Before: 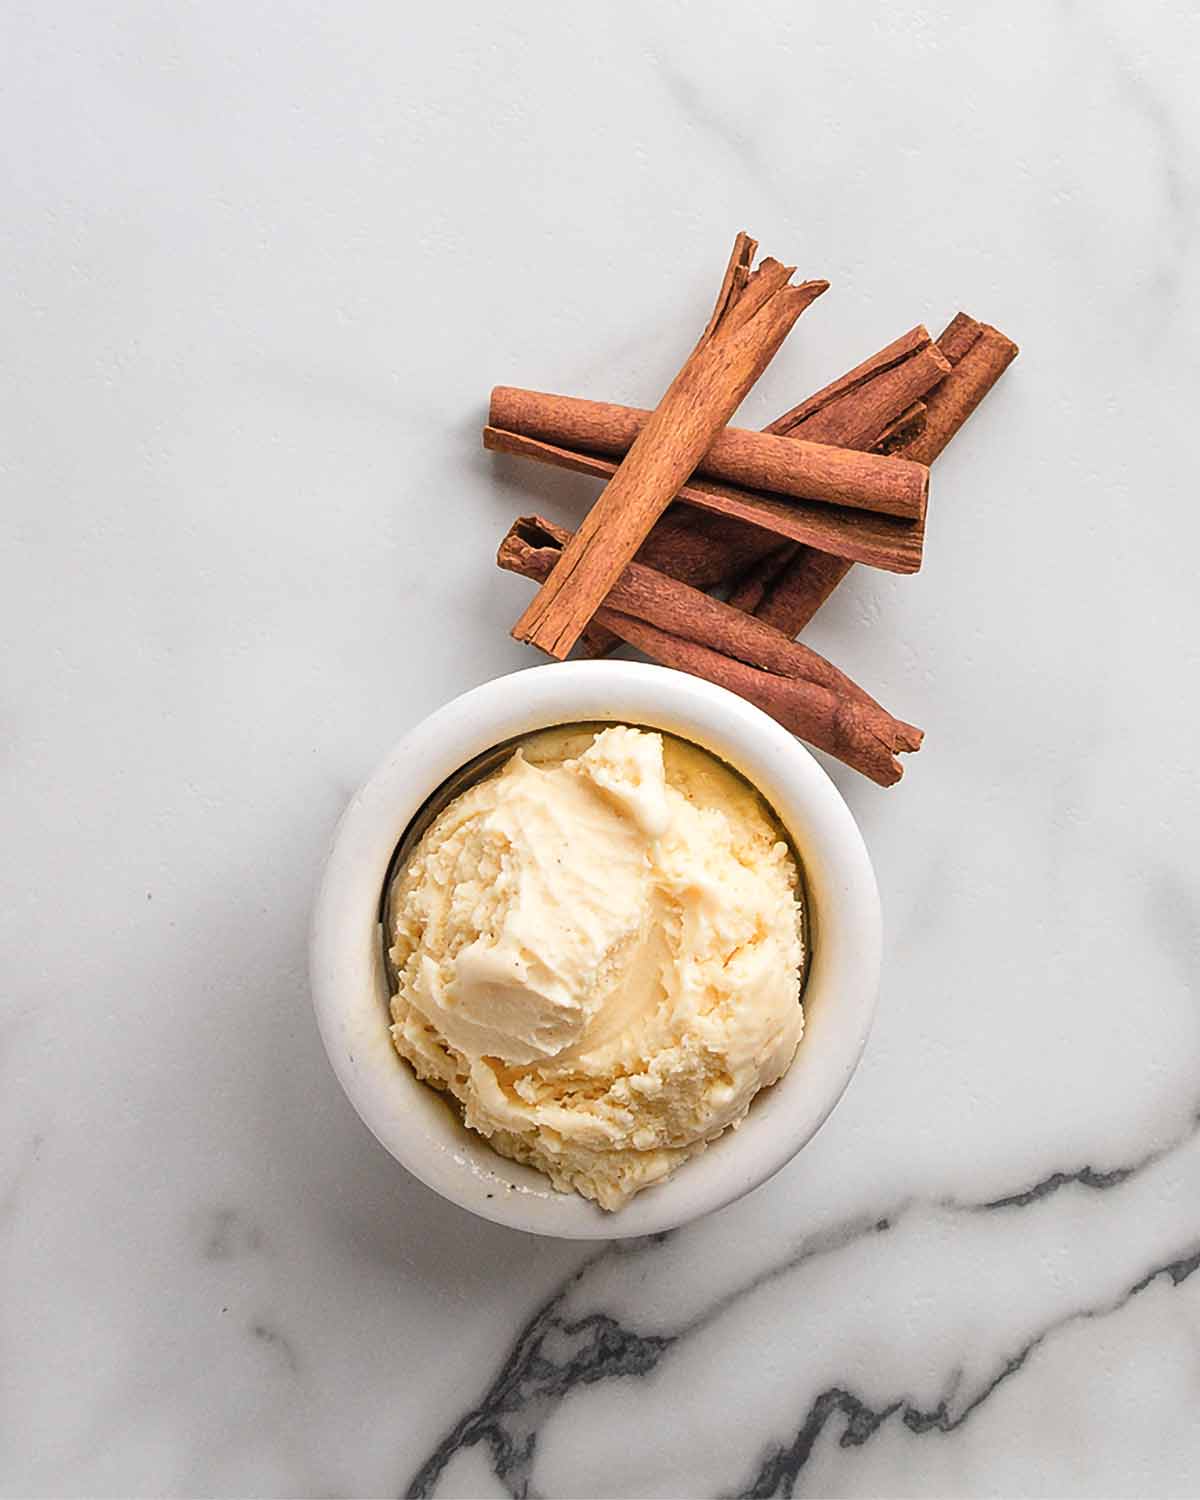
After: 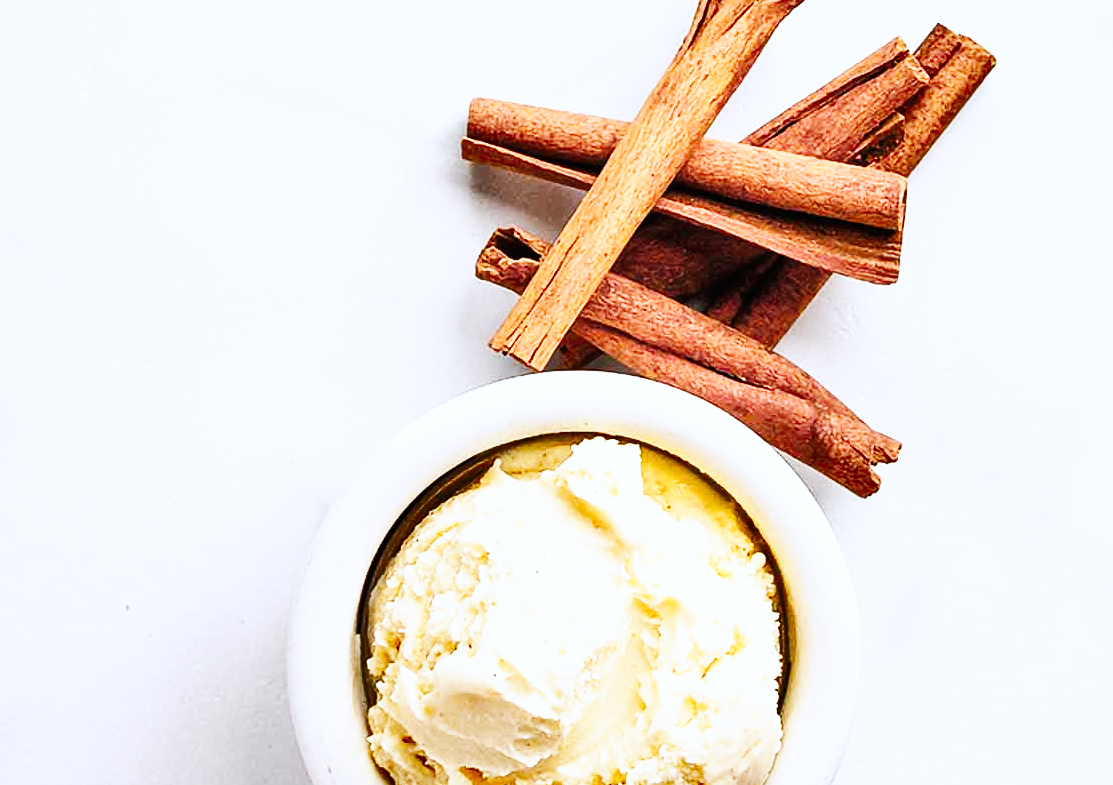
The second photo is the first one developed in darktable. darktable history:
shadows and highlights: shadows 48.55, highlights -42.4, soften with gaussian
color correction: highlights a* -0.098, highlights b* -5.57, shadows a* -0.14, shadows b* -0.104
crop: left 1.851%, top 19.291%, right 5.333%, bottom 28.315%
base curve: curves: ch0 [(0, 0) (0.007, 0.004) (0.027, 0.03) (0.046, 0.07) (0.207, 0.54) (0.442, 0.872) (0.673, 0.972) (1, 1)], preserve colors none
